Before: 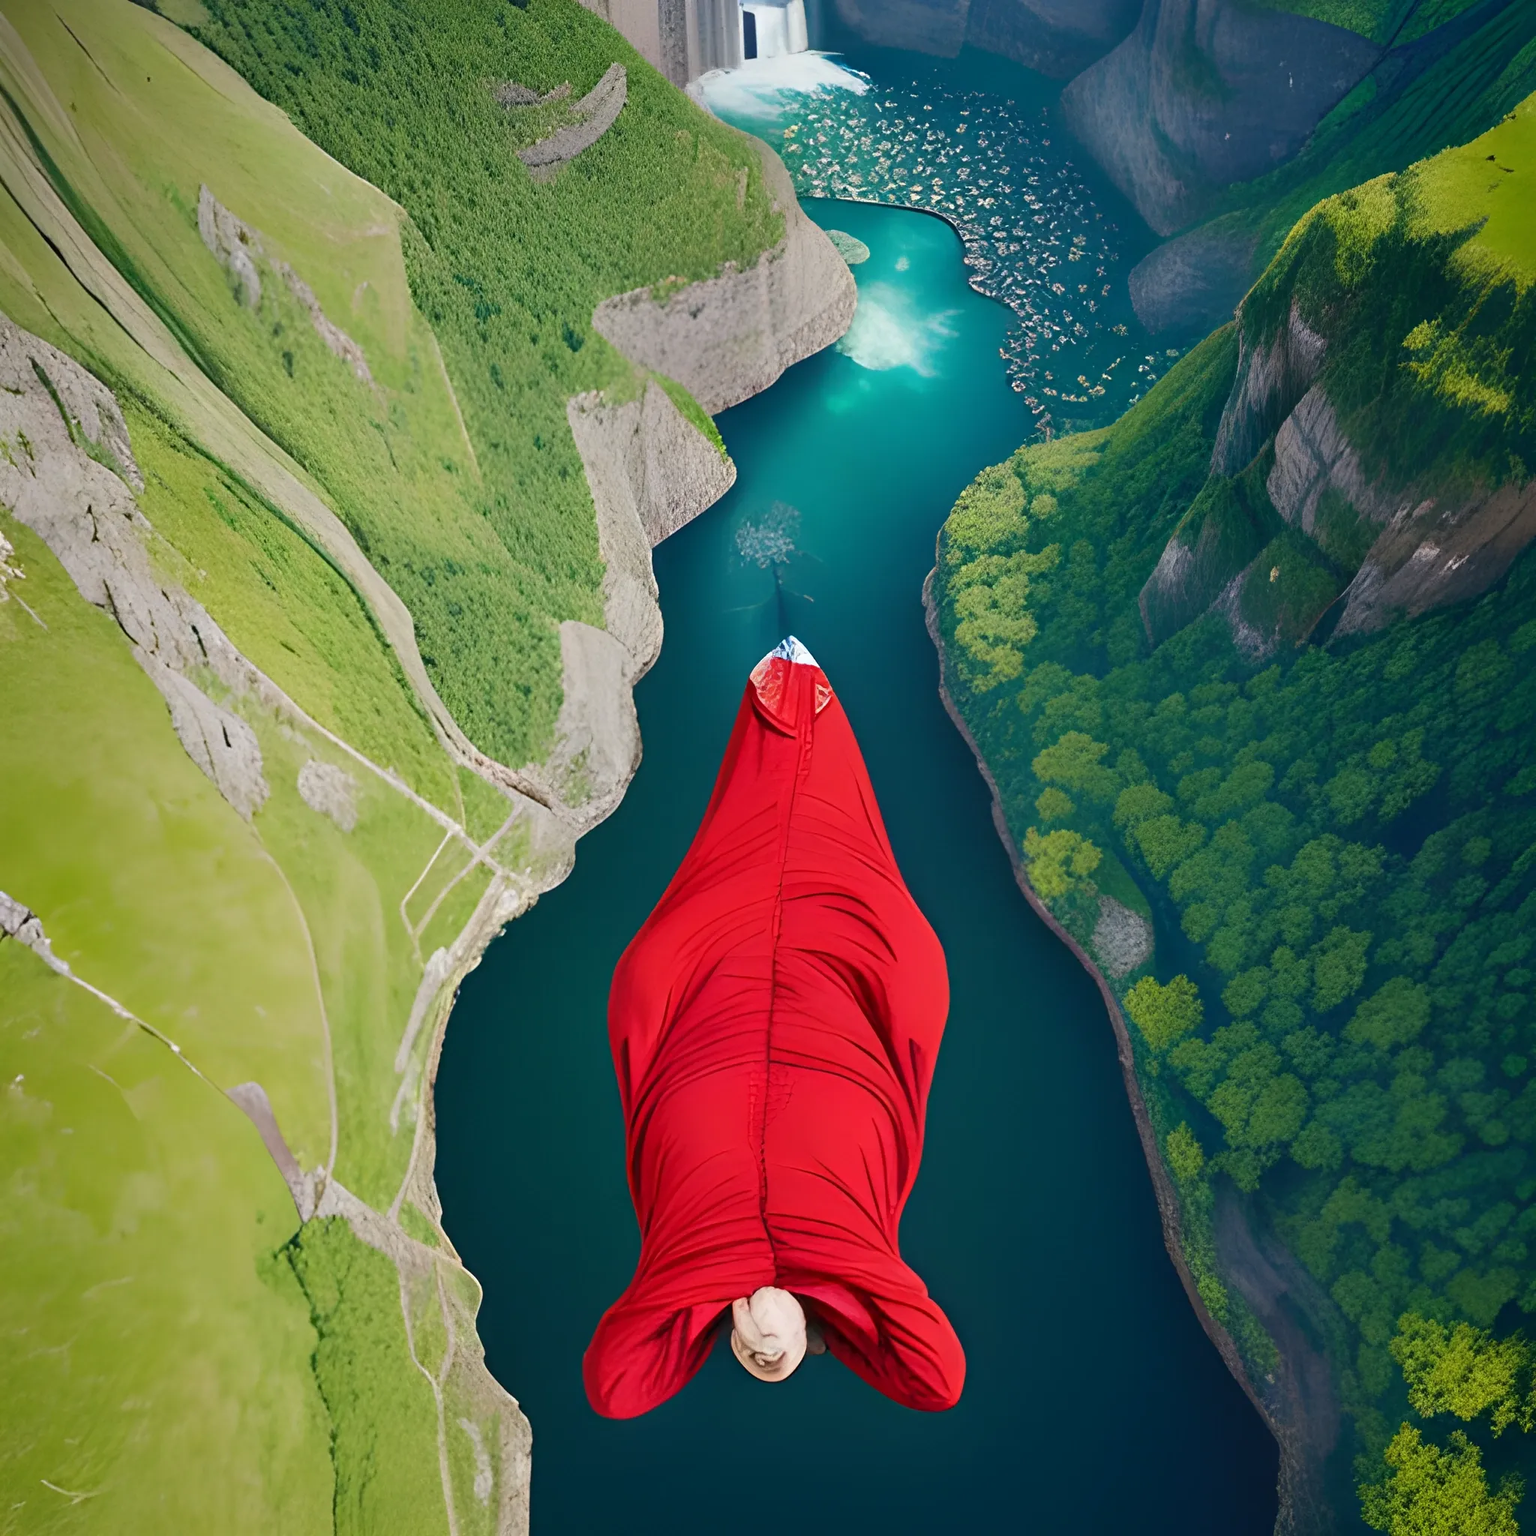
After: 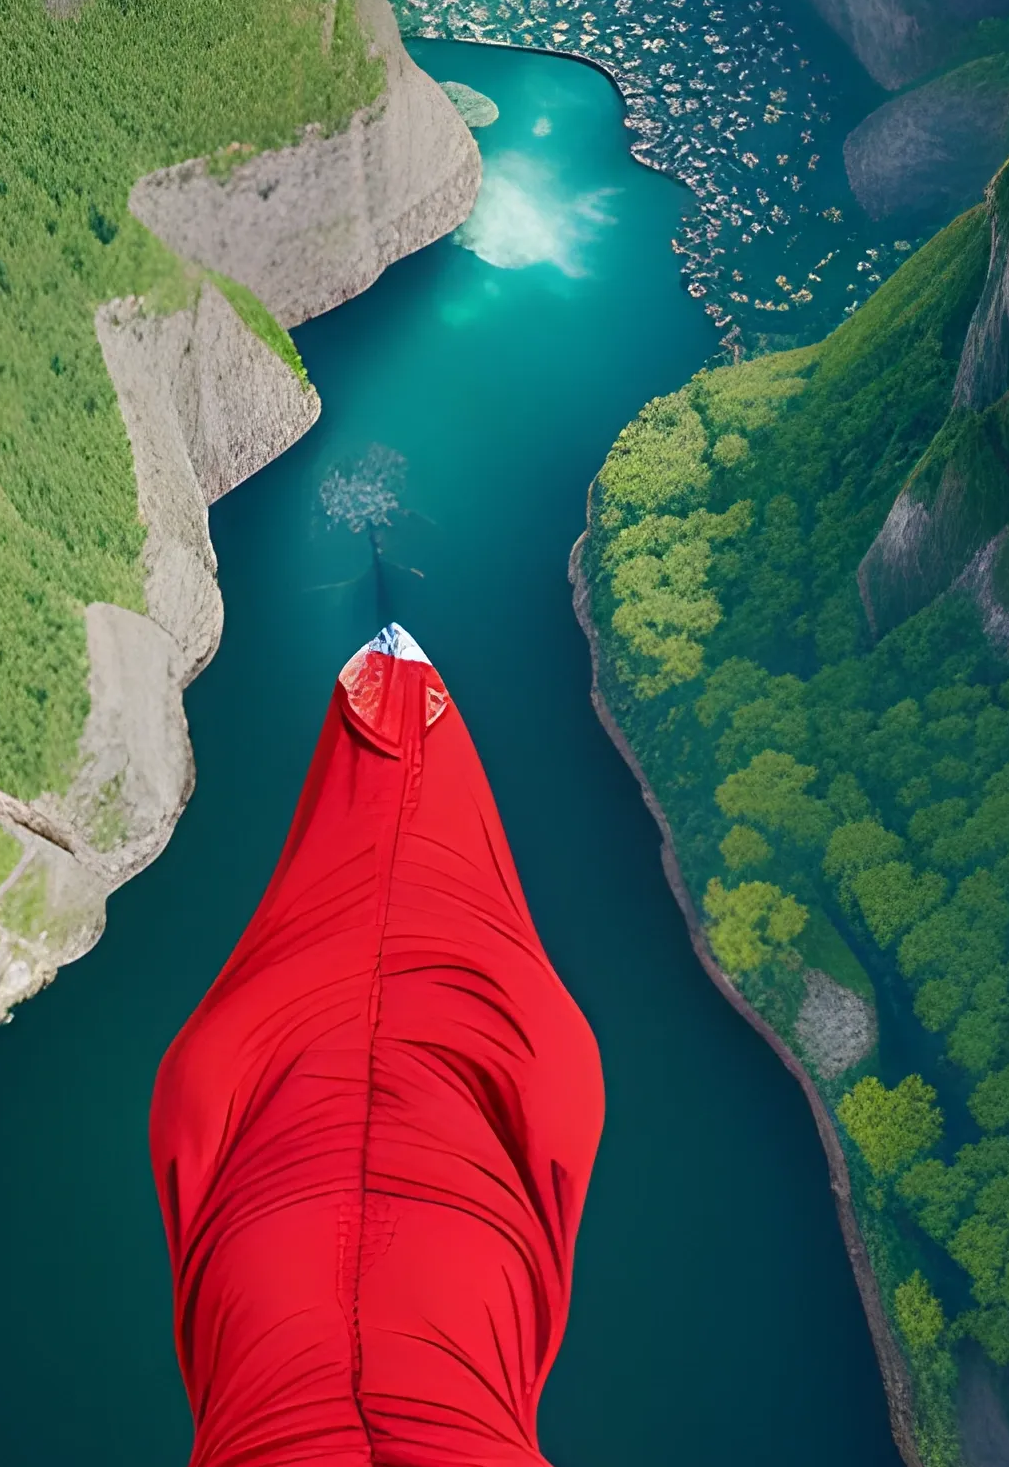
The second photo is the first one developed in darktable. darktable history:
crop: left 32.317%, top 10.996%, right 18.397%, bottom 17.358%
